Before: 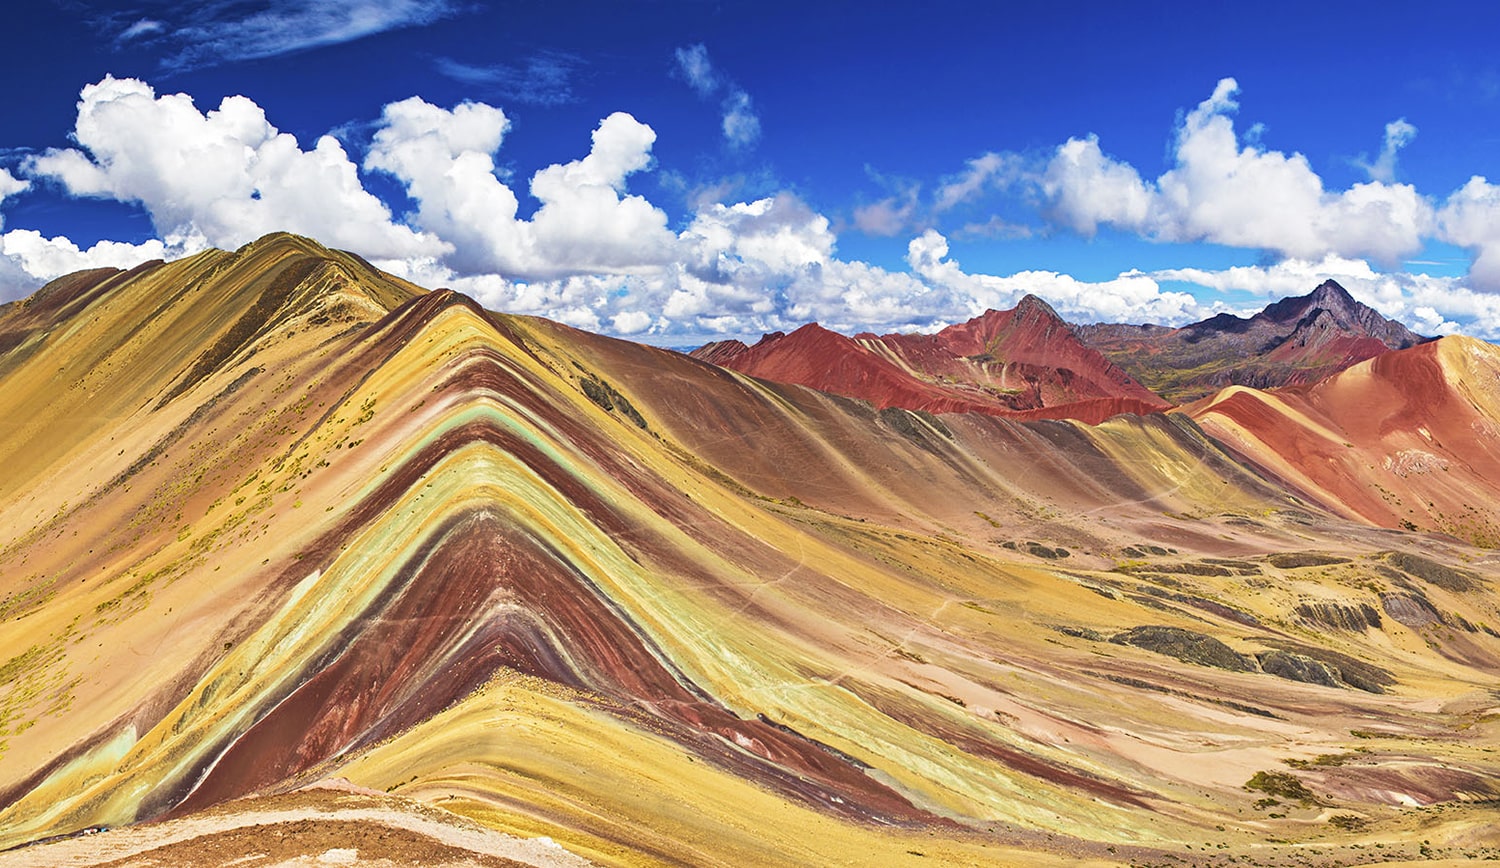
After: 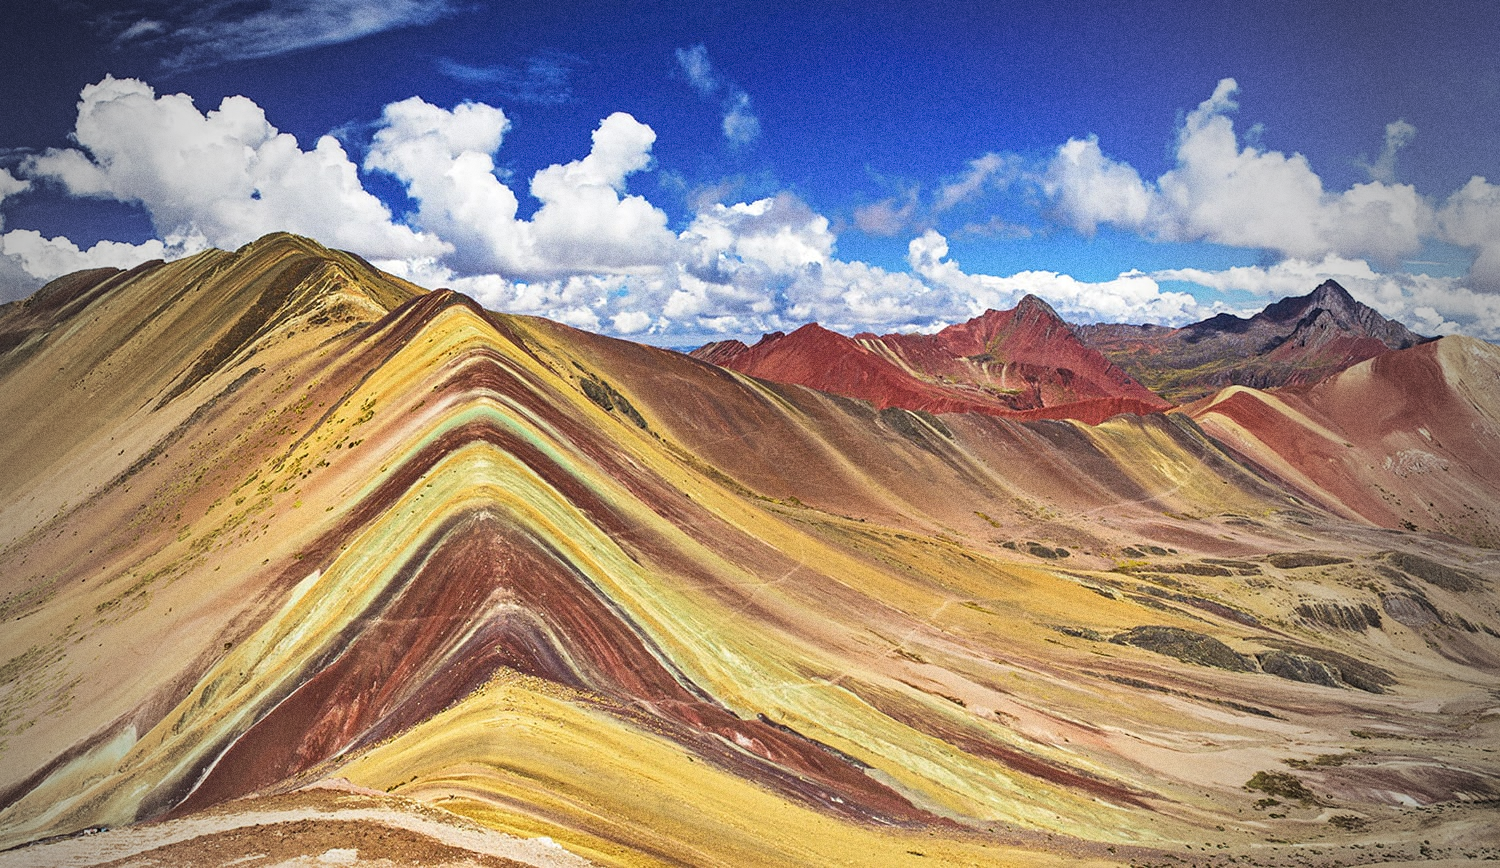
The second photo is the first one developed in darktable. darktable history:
grain: coarseness 0.09 ISO, strength 40%
vignetting: fall-off start 64.63%, center (-0.034, 0.148), width/height ratio 0.881
